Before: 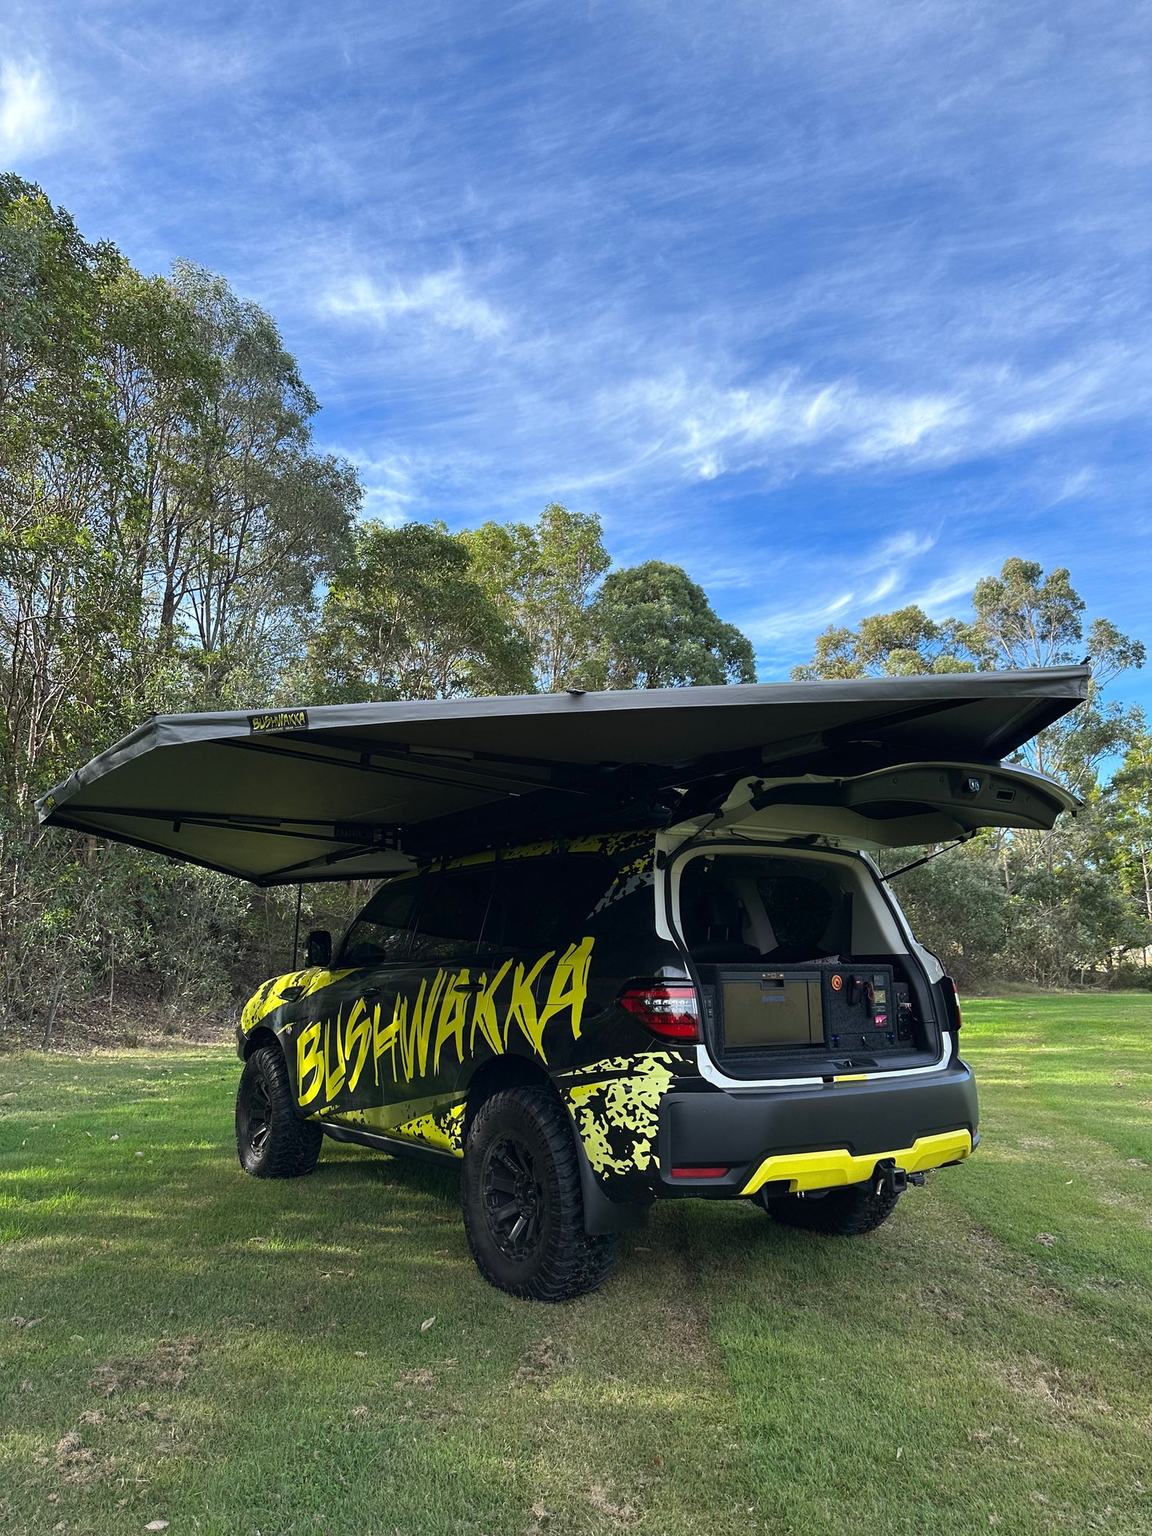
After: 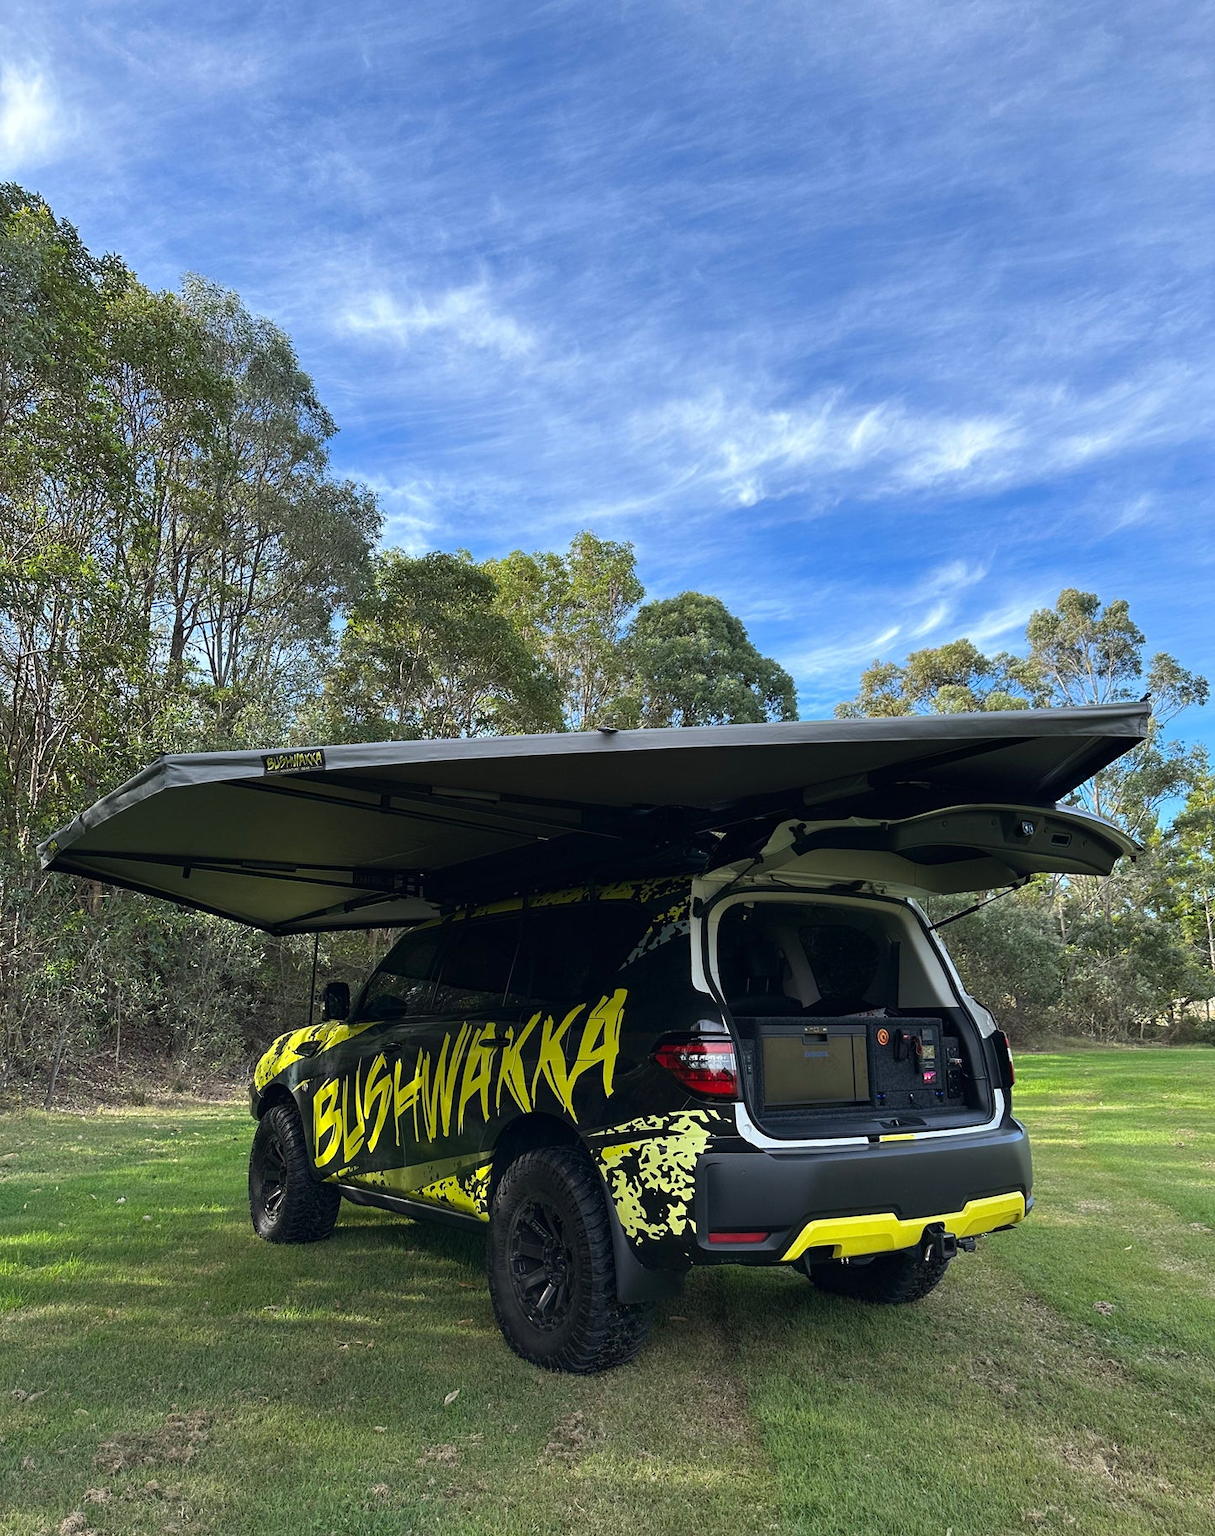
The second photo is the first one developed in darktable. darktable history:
crop and rotate: top 0.01%, bottom 5.205%
